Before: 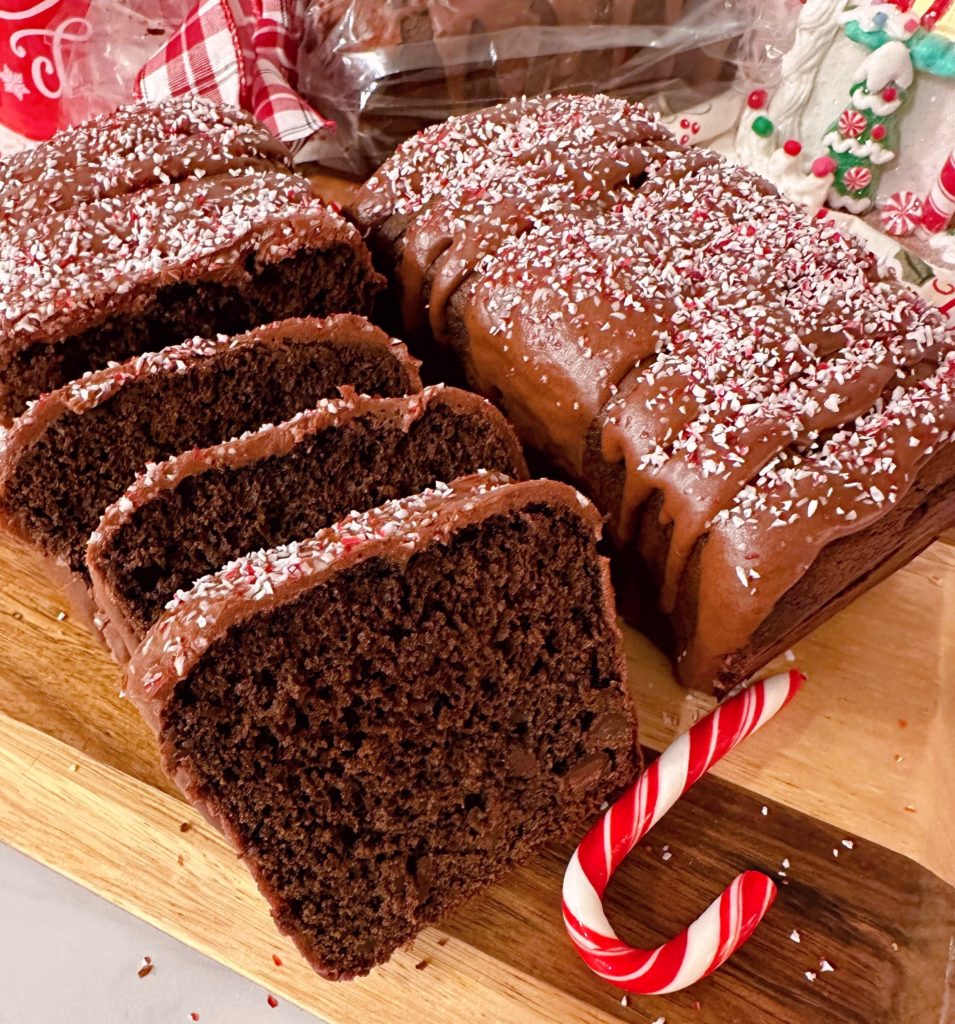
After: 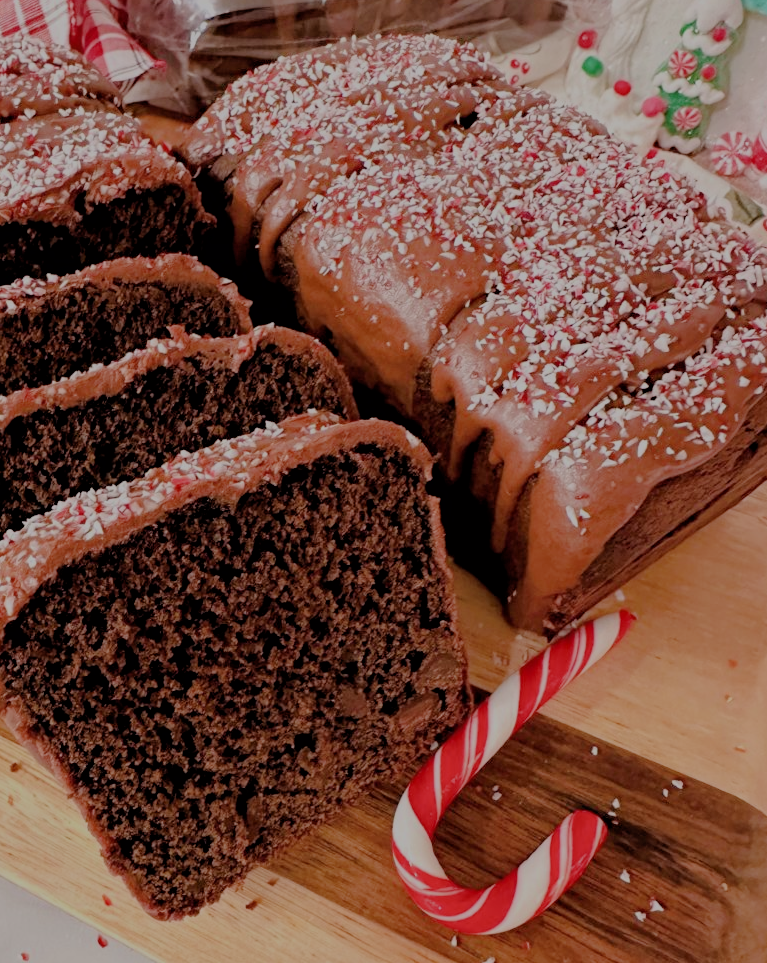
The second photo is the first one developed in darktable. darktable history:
filmic rgb: black relative exposure -4.43 EV, white relative exposure 6.64 EV, hardness 1.87, contrast 0.515
crop and rotate: left 17.859%, top 5.895%, right 1.822%
tone equalizer: on, module defaults
